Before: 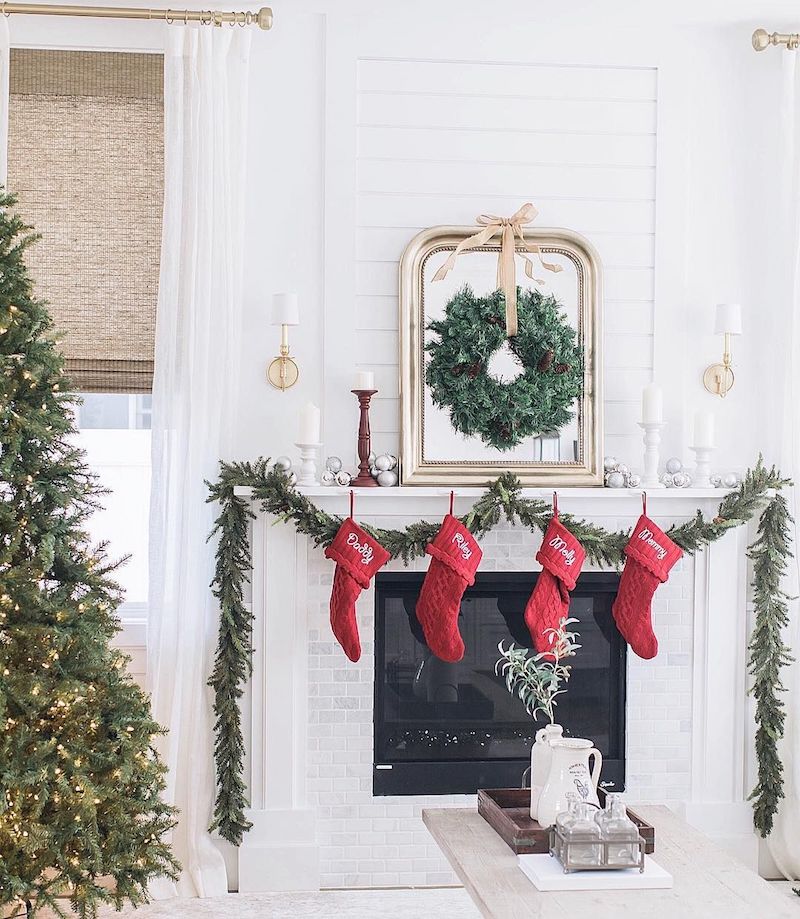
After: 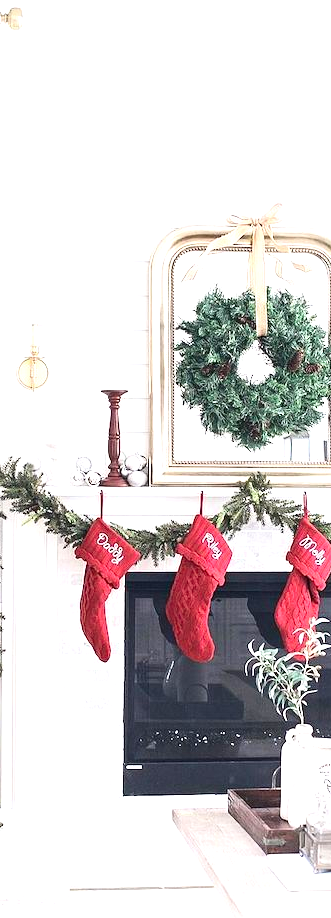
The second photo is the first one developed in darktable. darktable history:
crop: left 31.292%, right 27.322%
contrast brightness saturation: contrast 0.152, brightness -0.005, saturation 0.097
color zones: curves: ch0 [(0.068, 0.464) (0.25, 0.5) (0.48, 0.508) (0.75, 0.536) (0.886, 0.476) (0.967, 0.456)]; ch1 [(0.066, 0.456) (0.25, 0.5) (0.616, 0.508) (0.746, 0.56) (0.934, 0.444)]
exposure: black level correction 0, exposure 0.892 EV, compensate highlight preservation false
